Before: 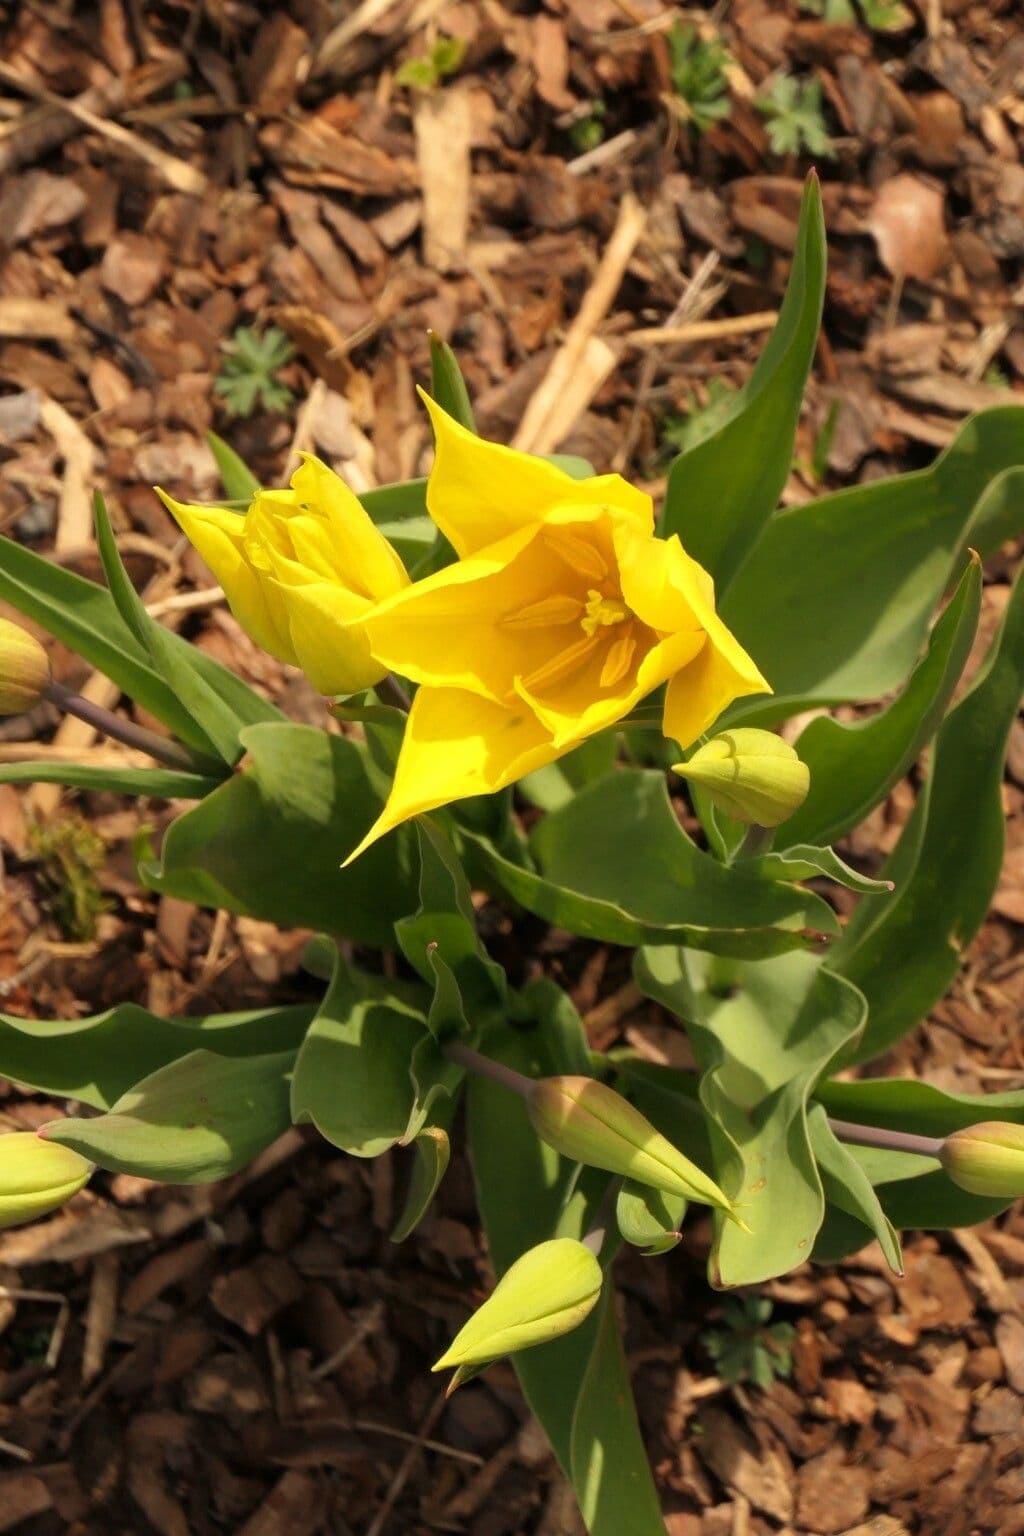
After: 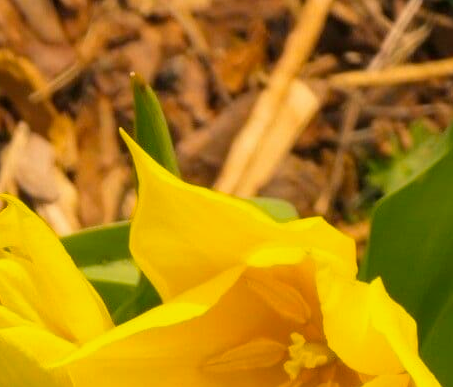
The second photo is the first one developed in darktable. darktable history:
crop: left 29.016%, top 16.783%, right 26.724%, bottom 57.993%
color balance rgb: shadows lift › chroma 1.021%, shadows lift › hue 217.35°, power › hue 309.13°, highlights gain › chroma 3.026%, highlights gain › hue 60.24°, perceptual saturation grading › global saturation 24.914%, contrast -9.751%
